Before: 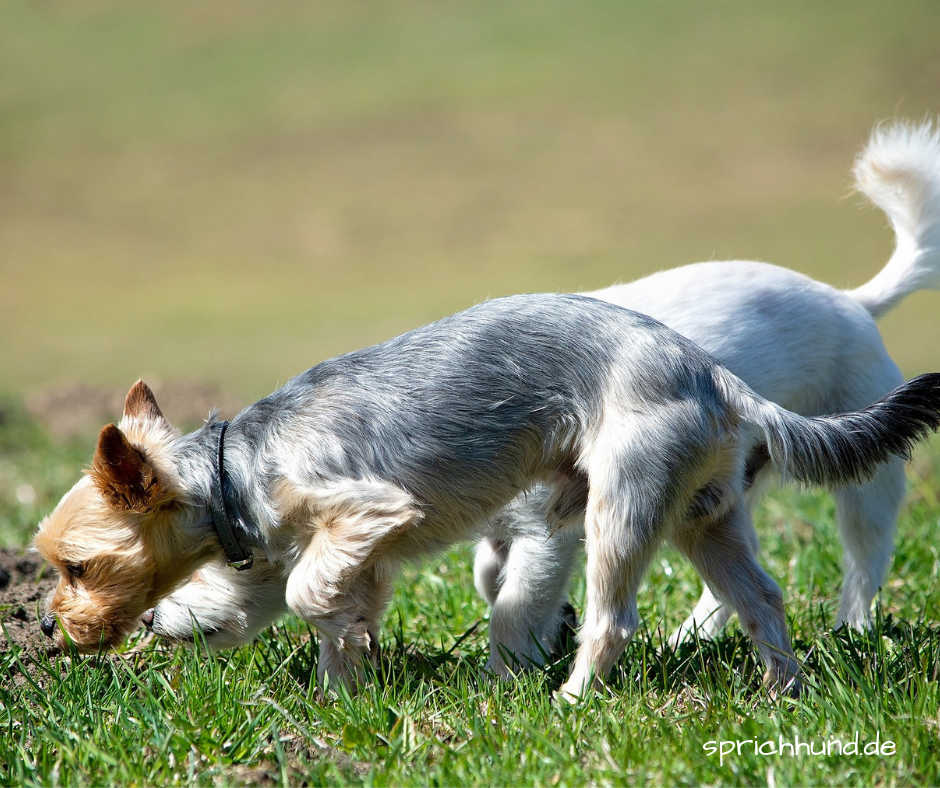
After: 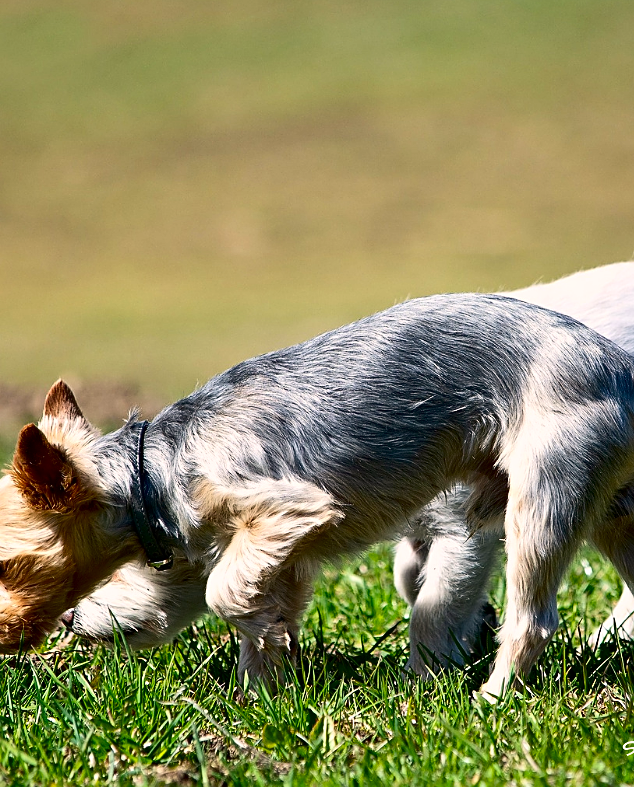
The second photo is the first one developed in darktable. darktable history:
shadows and highlights: shadows 49.41, highlights -40.83, soften with gaussian
sharpen: on, module defaults
crop and rotate: left 8.525%, right 23.931%
contrast brightness saturation: contrast 0.21, brightness -0.104, saturation 0.208
color correction: highlights a* 5.8, highlights b* 4.84
